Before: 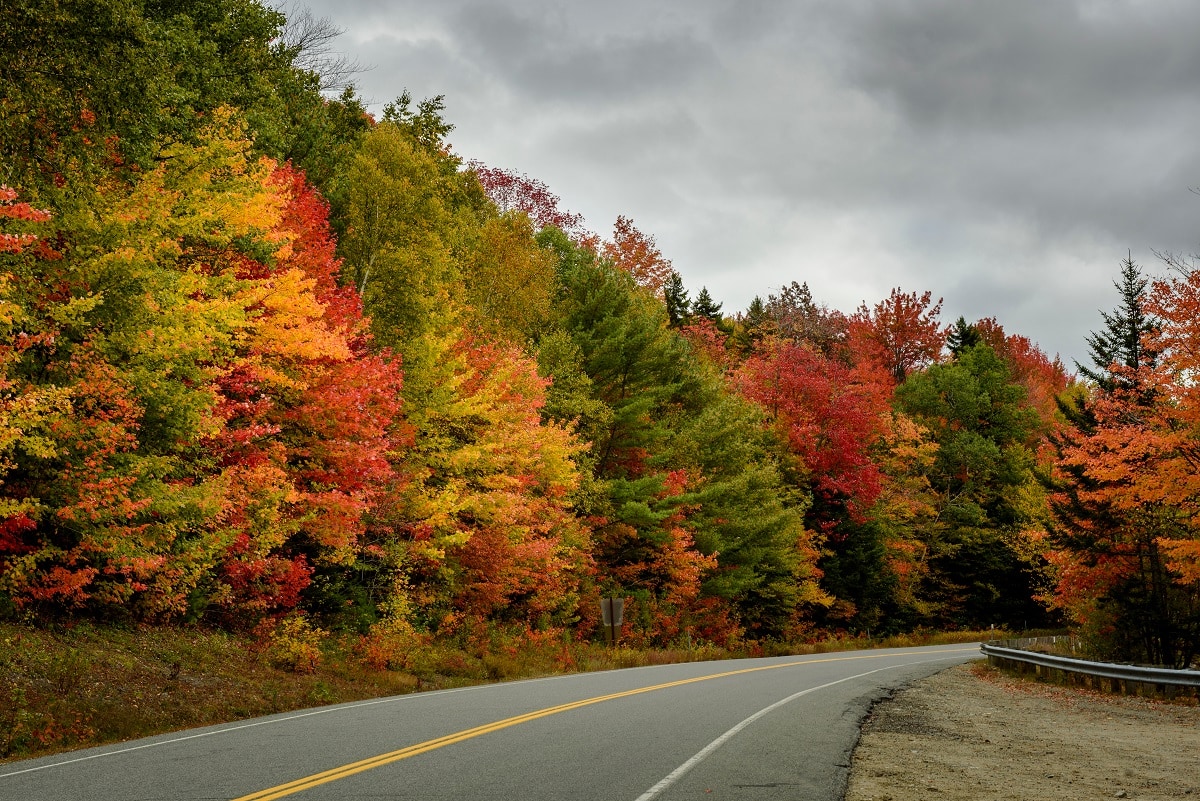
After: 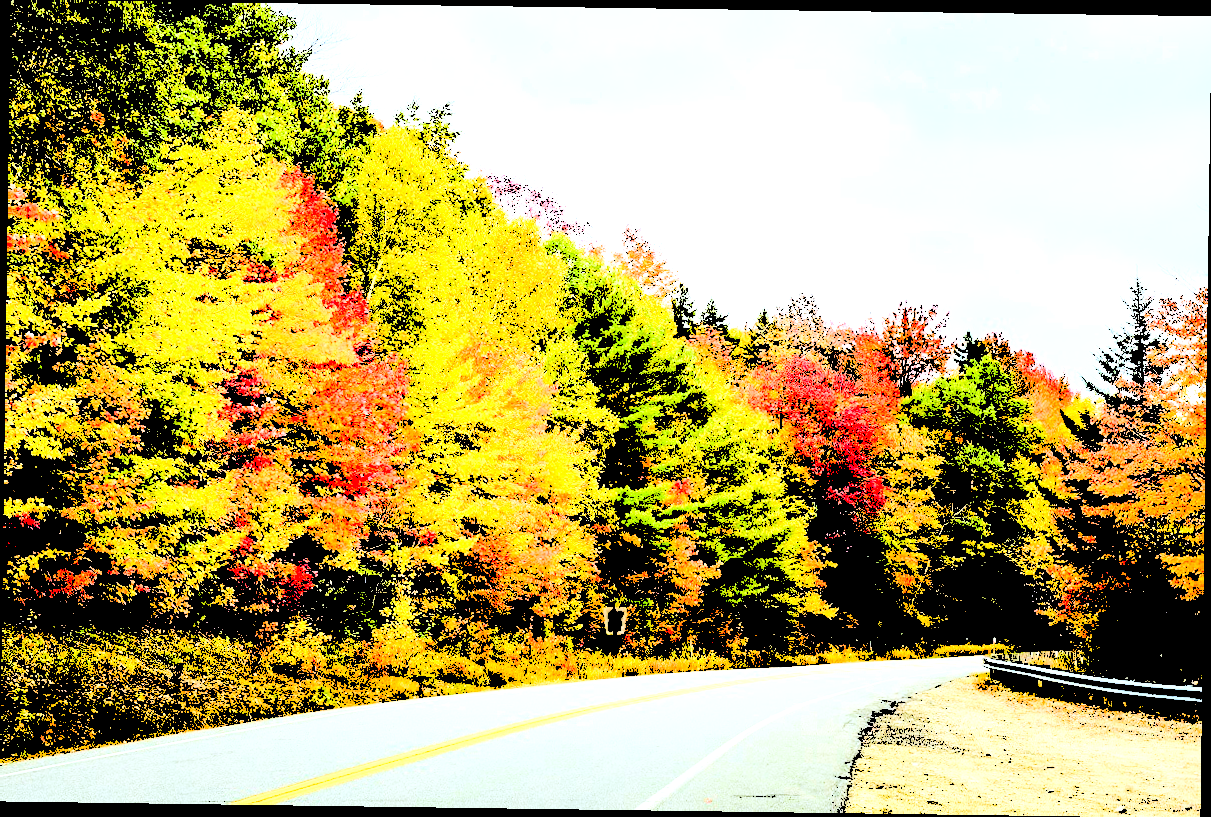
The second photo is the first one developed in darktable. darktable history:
levels: levels [0.246, 0.246, 0.506]
rotate and perspective: rotation 0.8°, automatic cropping off
color calibration: illuminant as shot in camera, x 0.37, y 0.382, temperature 4313.32 K
exposure: black level correction 0.007, exposure 0.093 EV, compensate highlight preservation false
